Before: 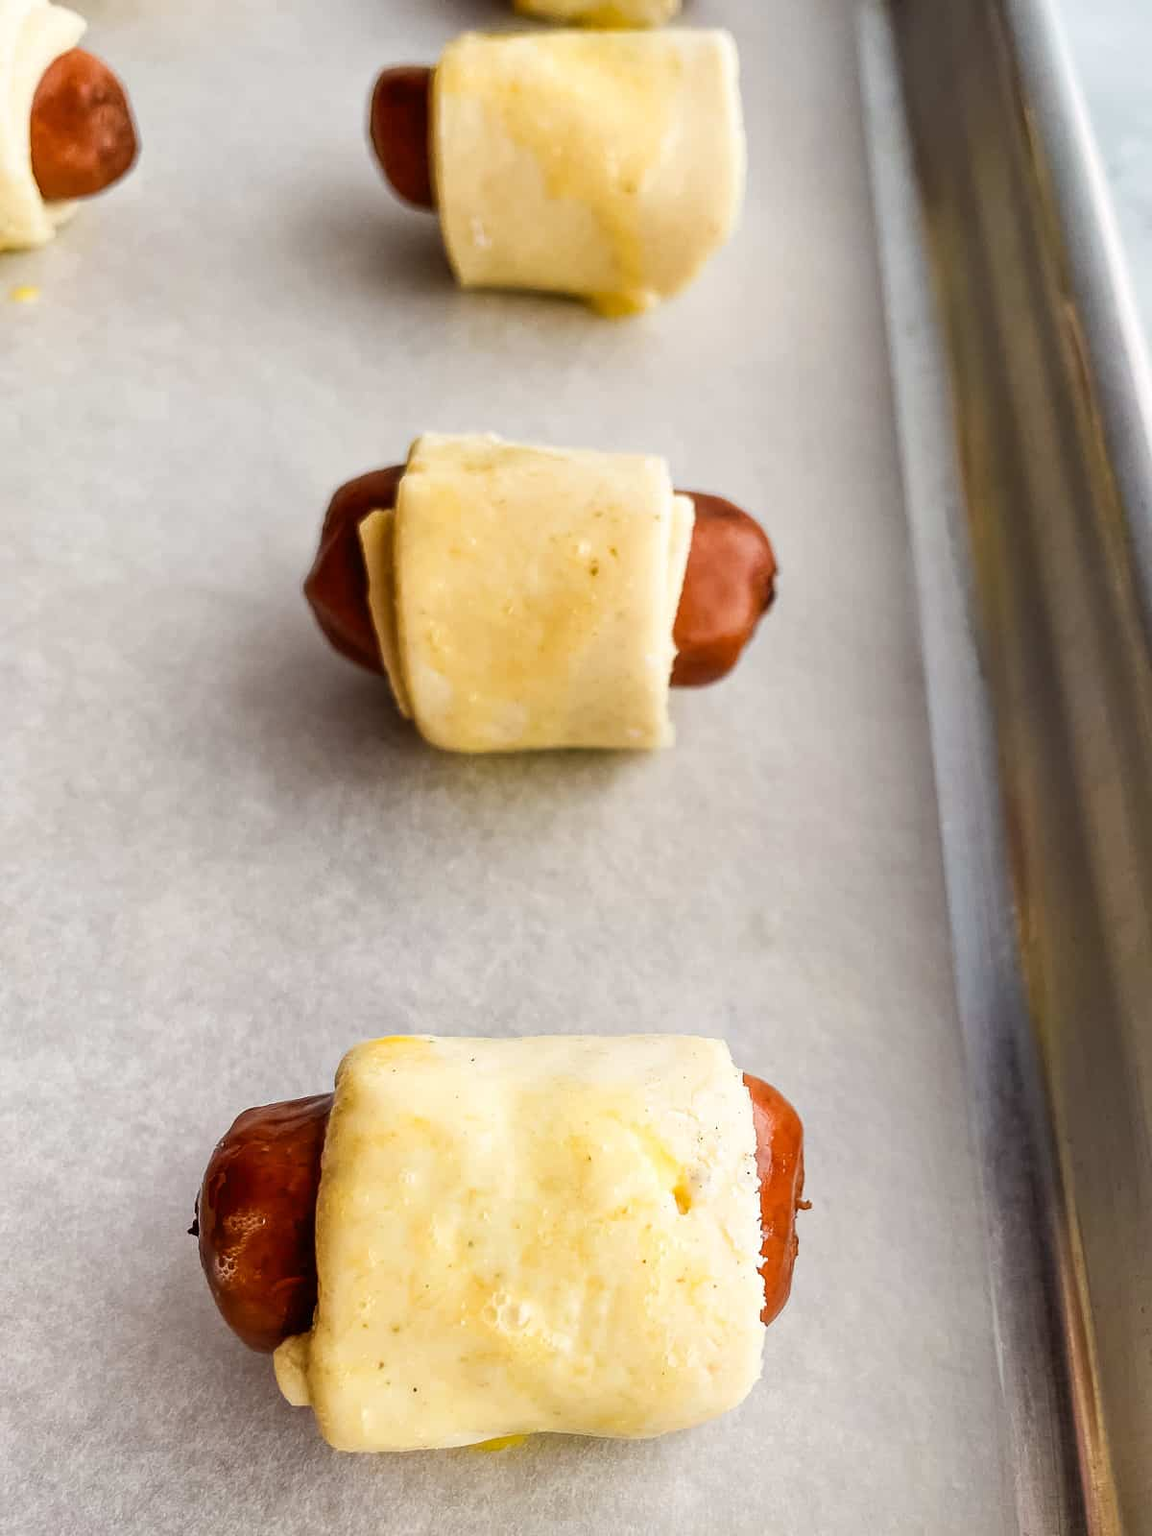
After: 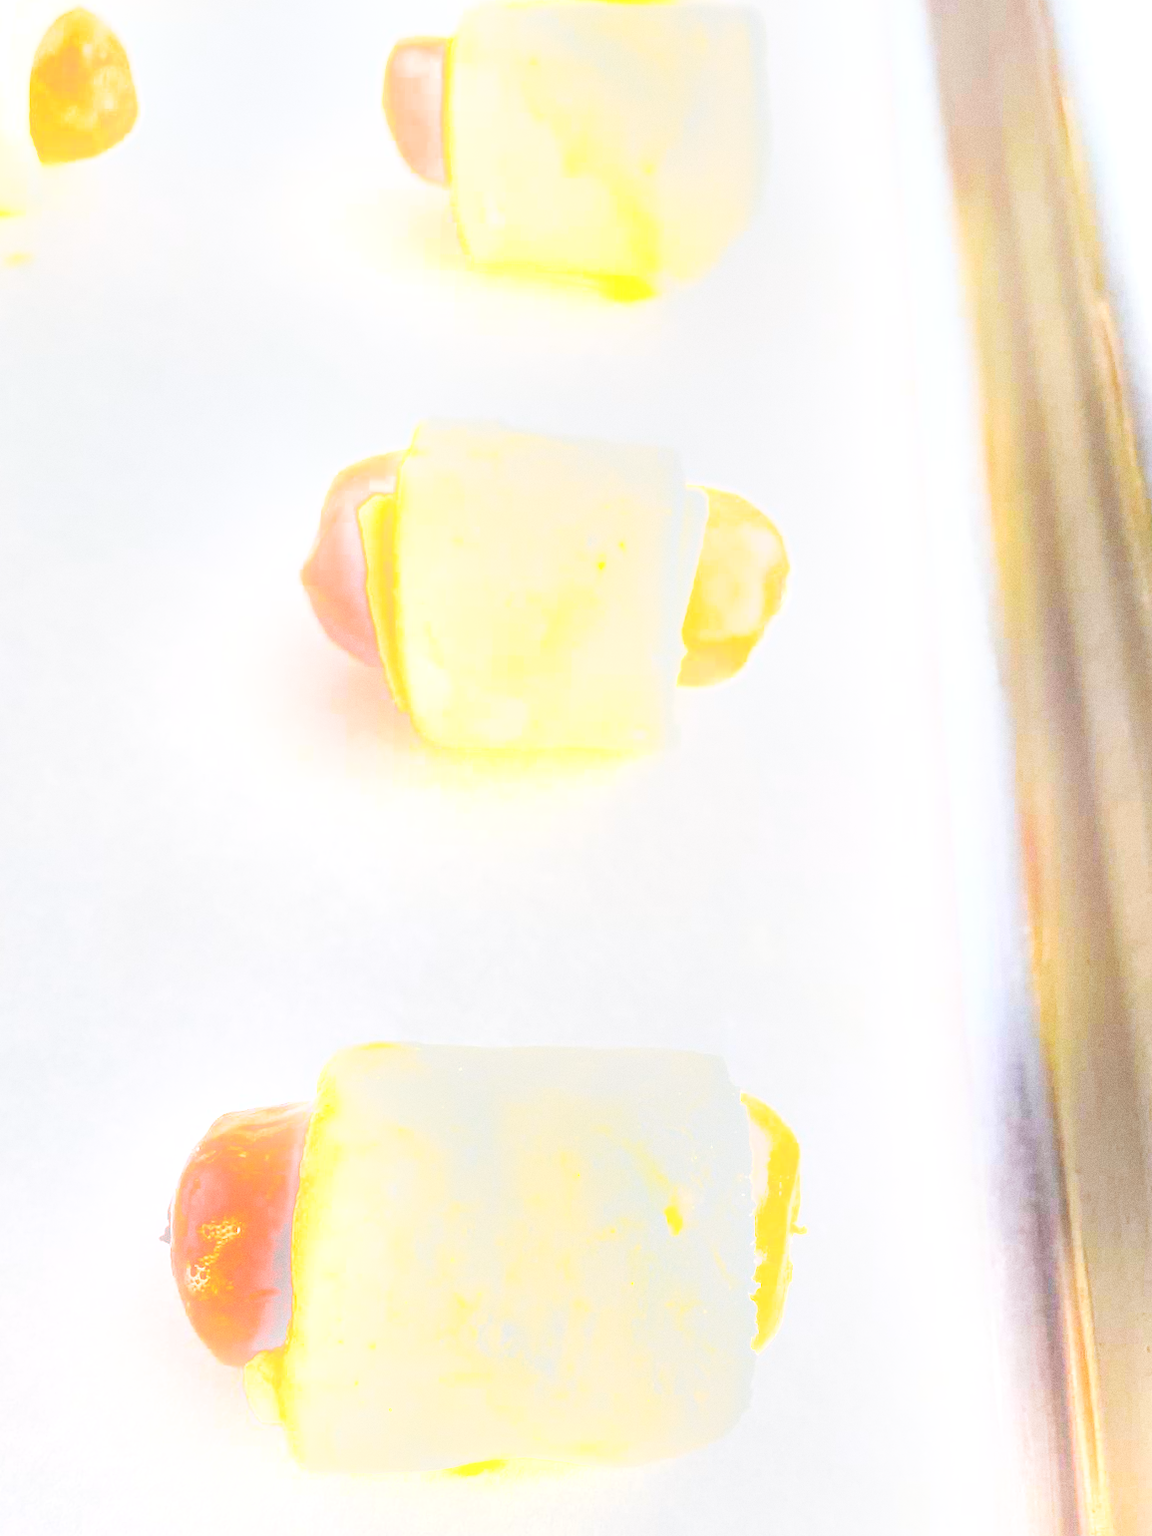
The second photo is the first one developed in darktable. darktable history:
crop and rotate: angle -1.69°
exposure: black level correction 0, exposure 1.5 EV, compensate highlight preservation false
white balance: red 0.967, blue 1.049
grain: coarseness 0.09 ISO
base curve: curves: ch0 [(0, 0) (0.036, 0.025) (0.121, 0.166) (0.206, 0.329) (0.605, 0.79) (1, 1)], preserve colors none
bloom: on, module defaults
